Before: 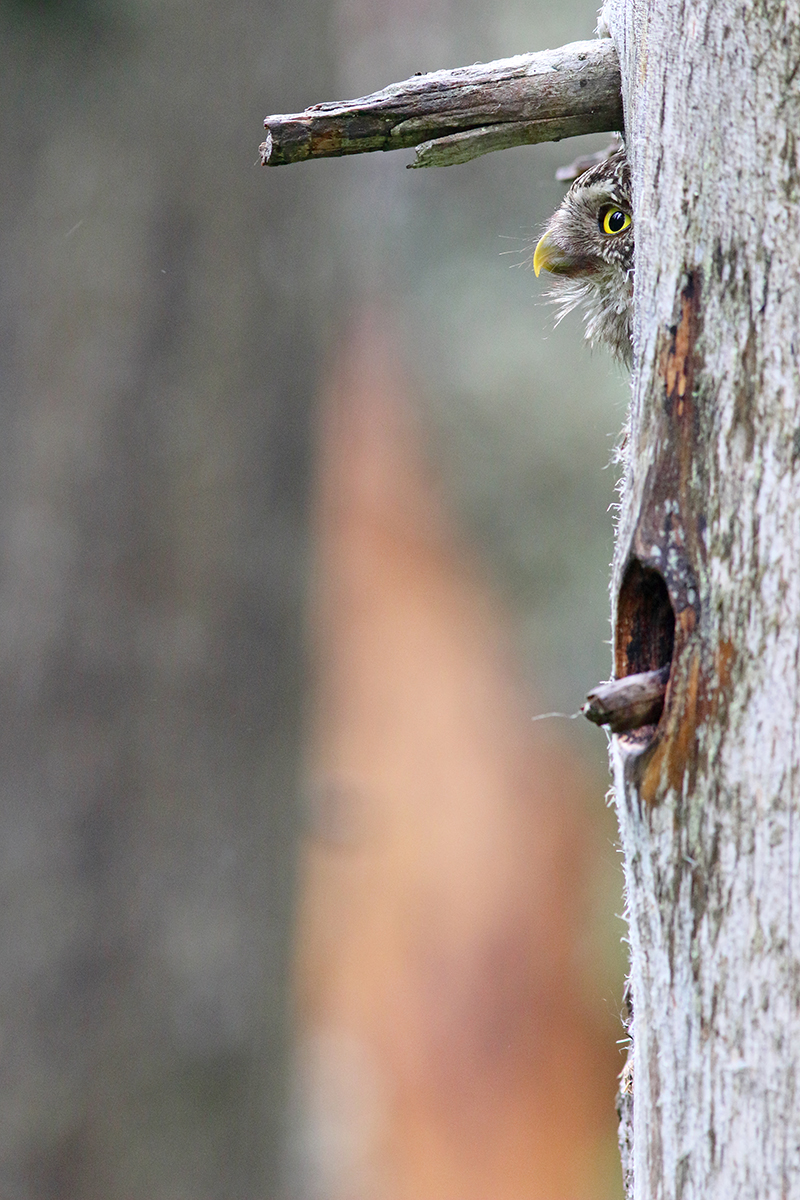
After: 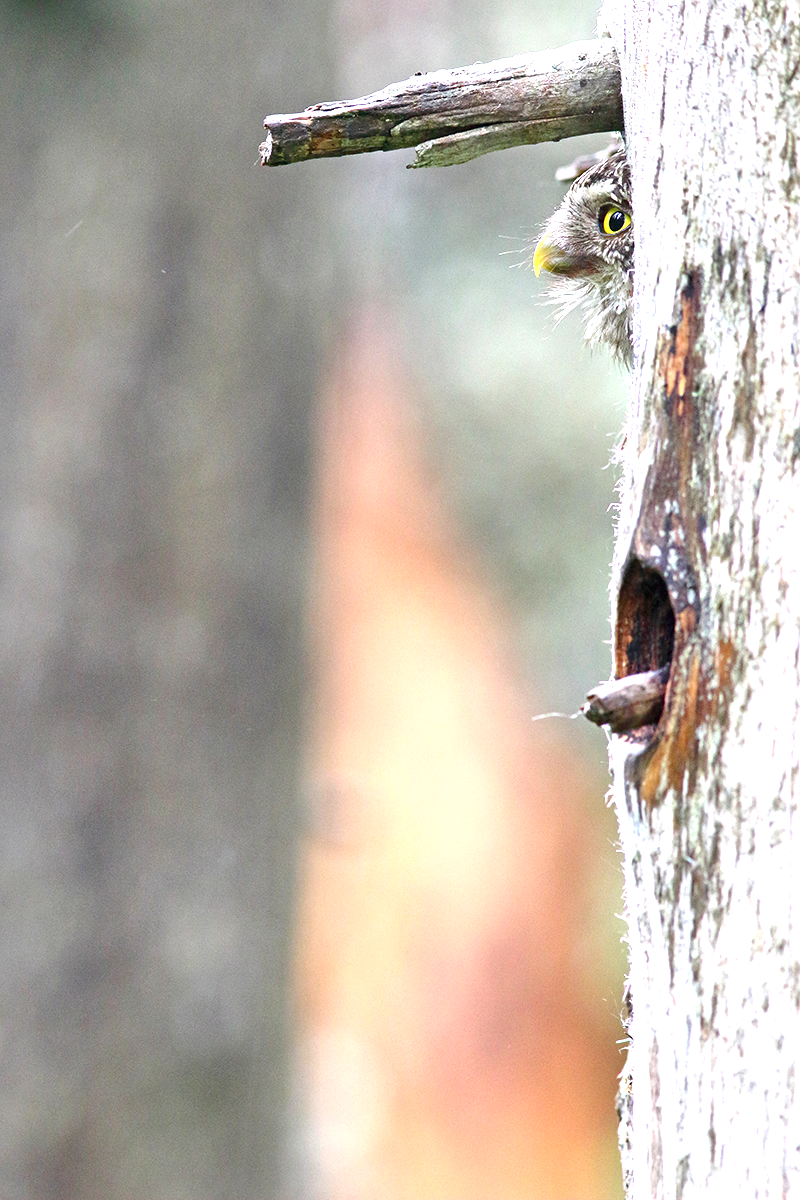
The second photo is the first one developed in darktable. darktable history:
local contrast: mode bilateral grid, contrast 21, coarseness 49, detail 119%, midtone range 0.2
exposure: black level correction 0, exposure 0.691 EV, compensate exposure bias true, compensate highlight preservation false
